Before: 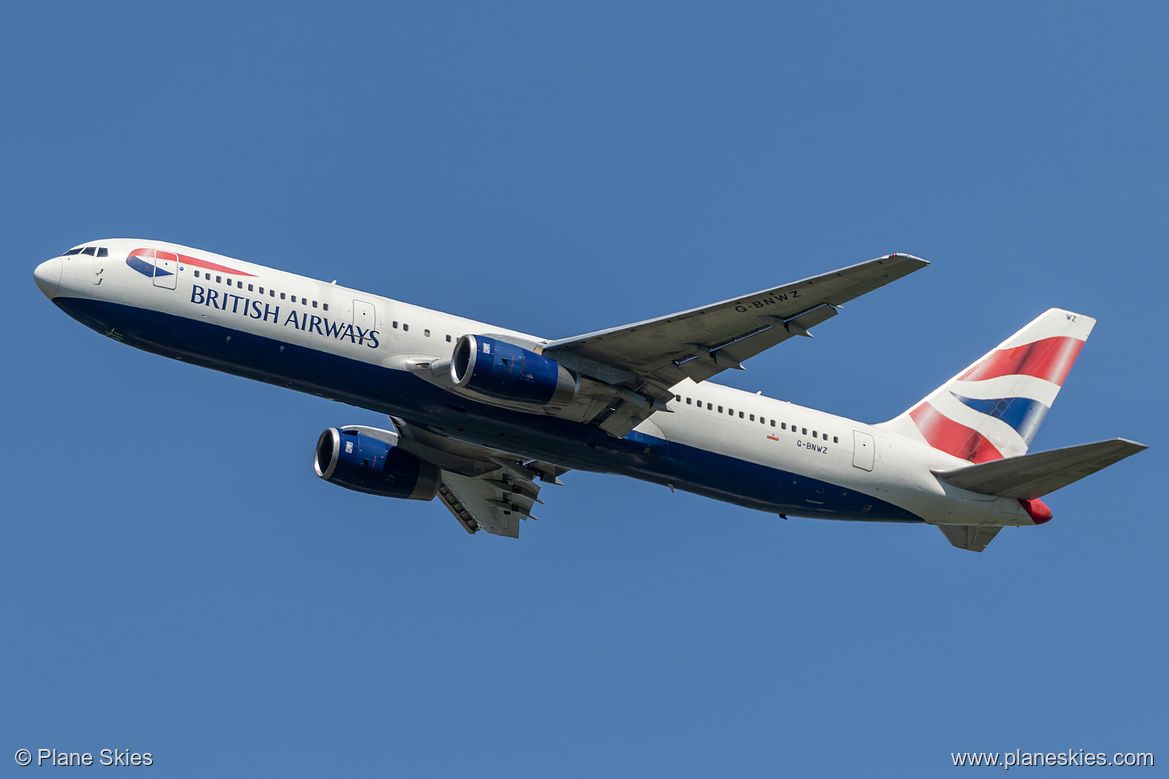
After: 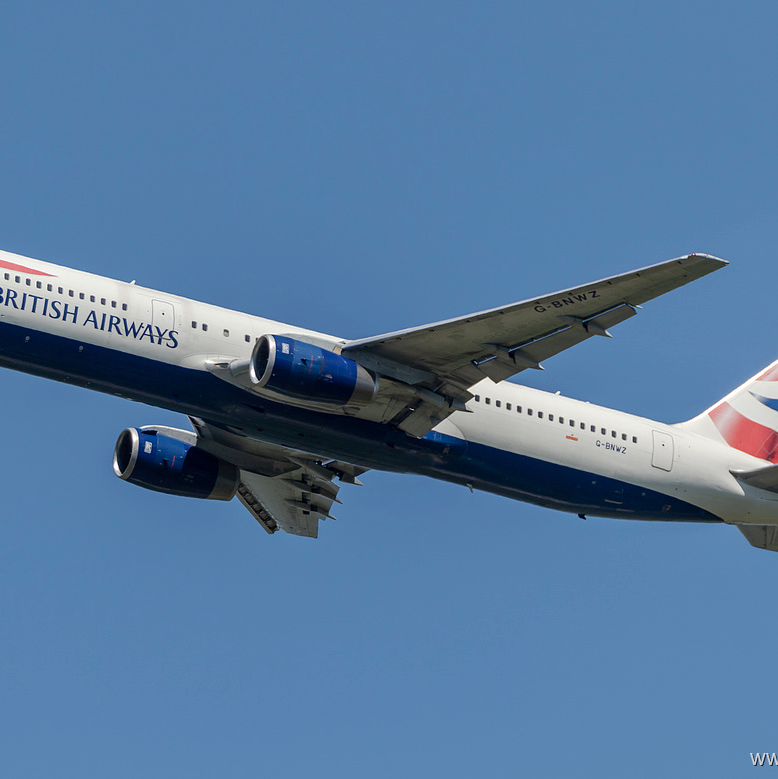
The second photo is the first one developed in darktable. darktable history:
base curve: curves: ch0 [(0, 0) (0.235, 0.266) (0.503, 0.496) (0.786, 0.72) (1, 1)], preserve colors none
crop: left 17.219%, right 16.166%
